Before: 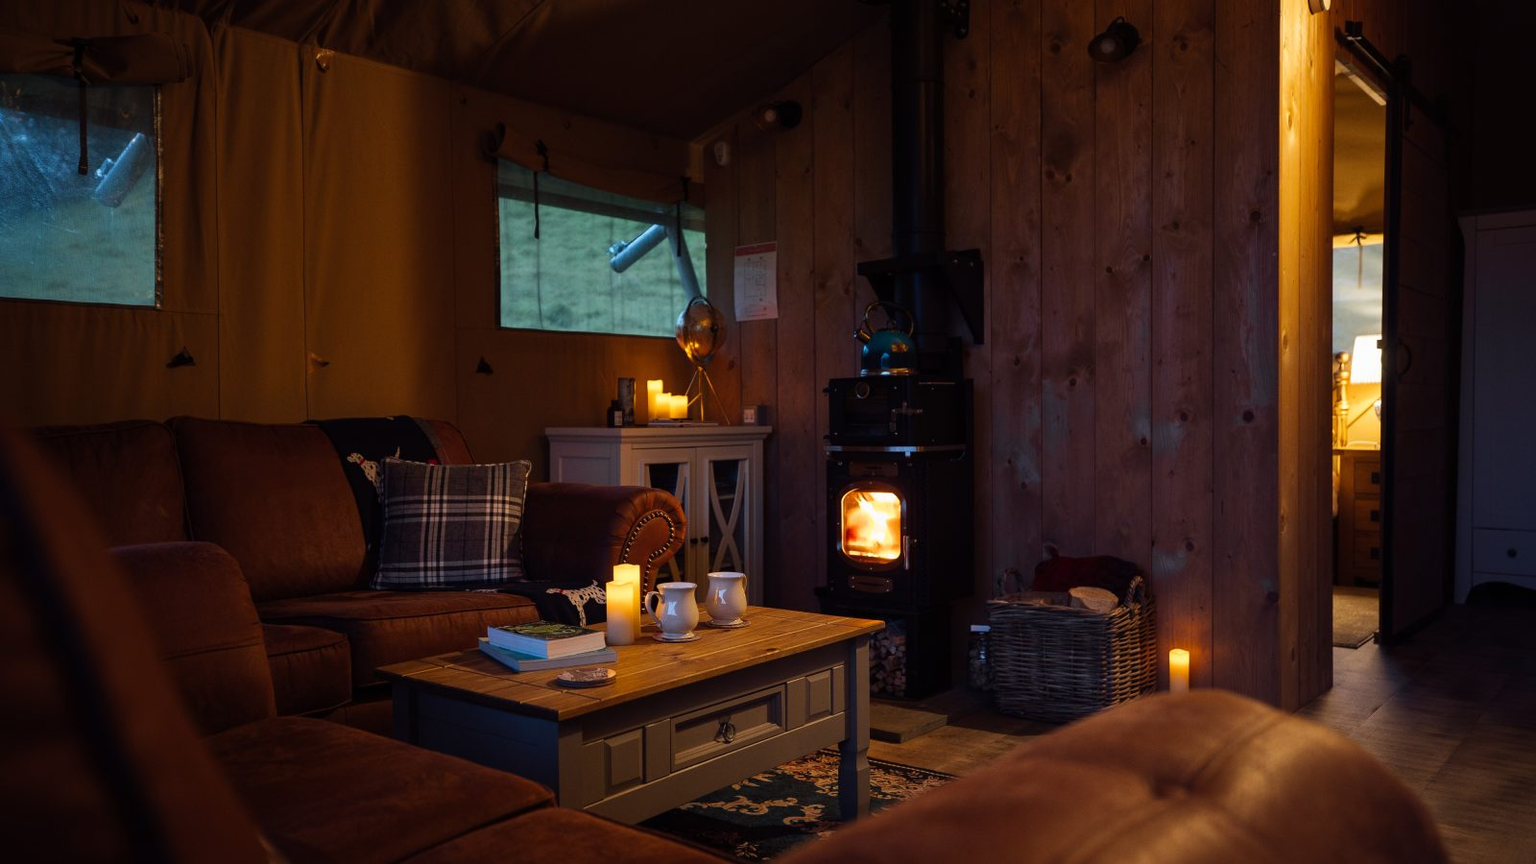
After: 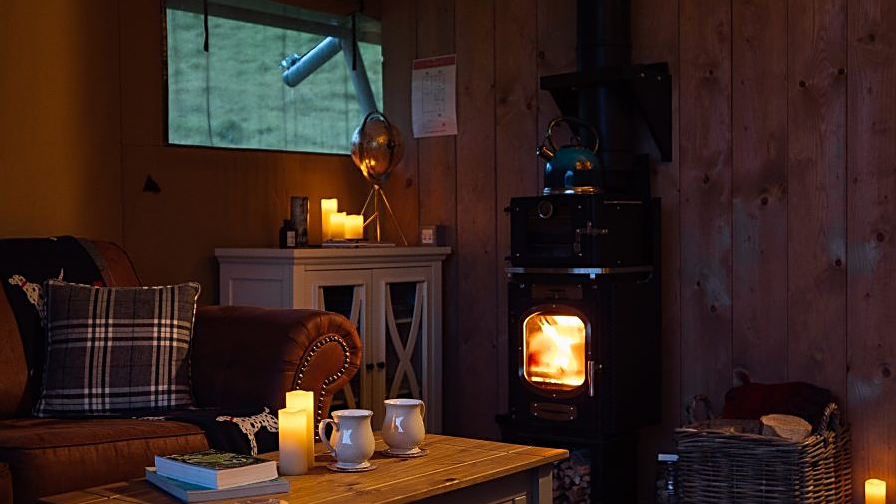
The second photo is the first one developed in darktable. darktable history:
sharpen: on, module defaults
crop and rotate: left 22.108%, top 21.911%, right 21.878%, bottom 22.031%
